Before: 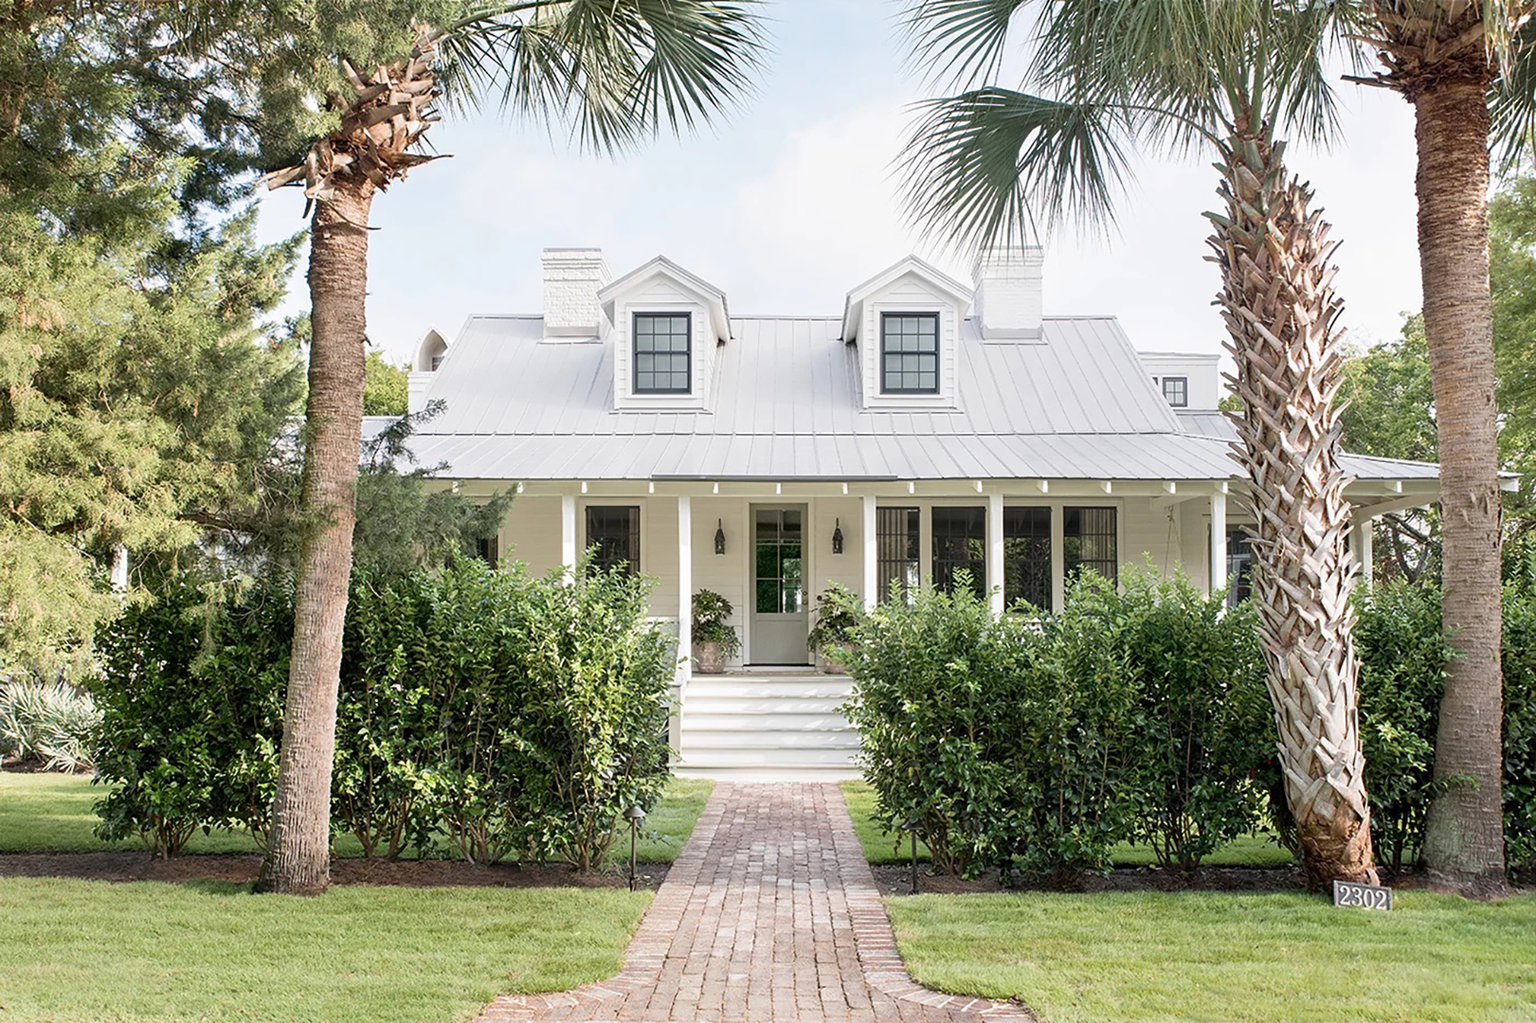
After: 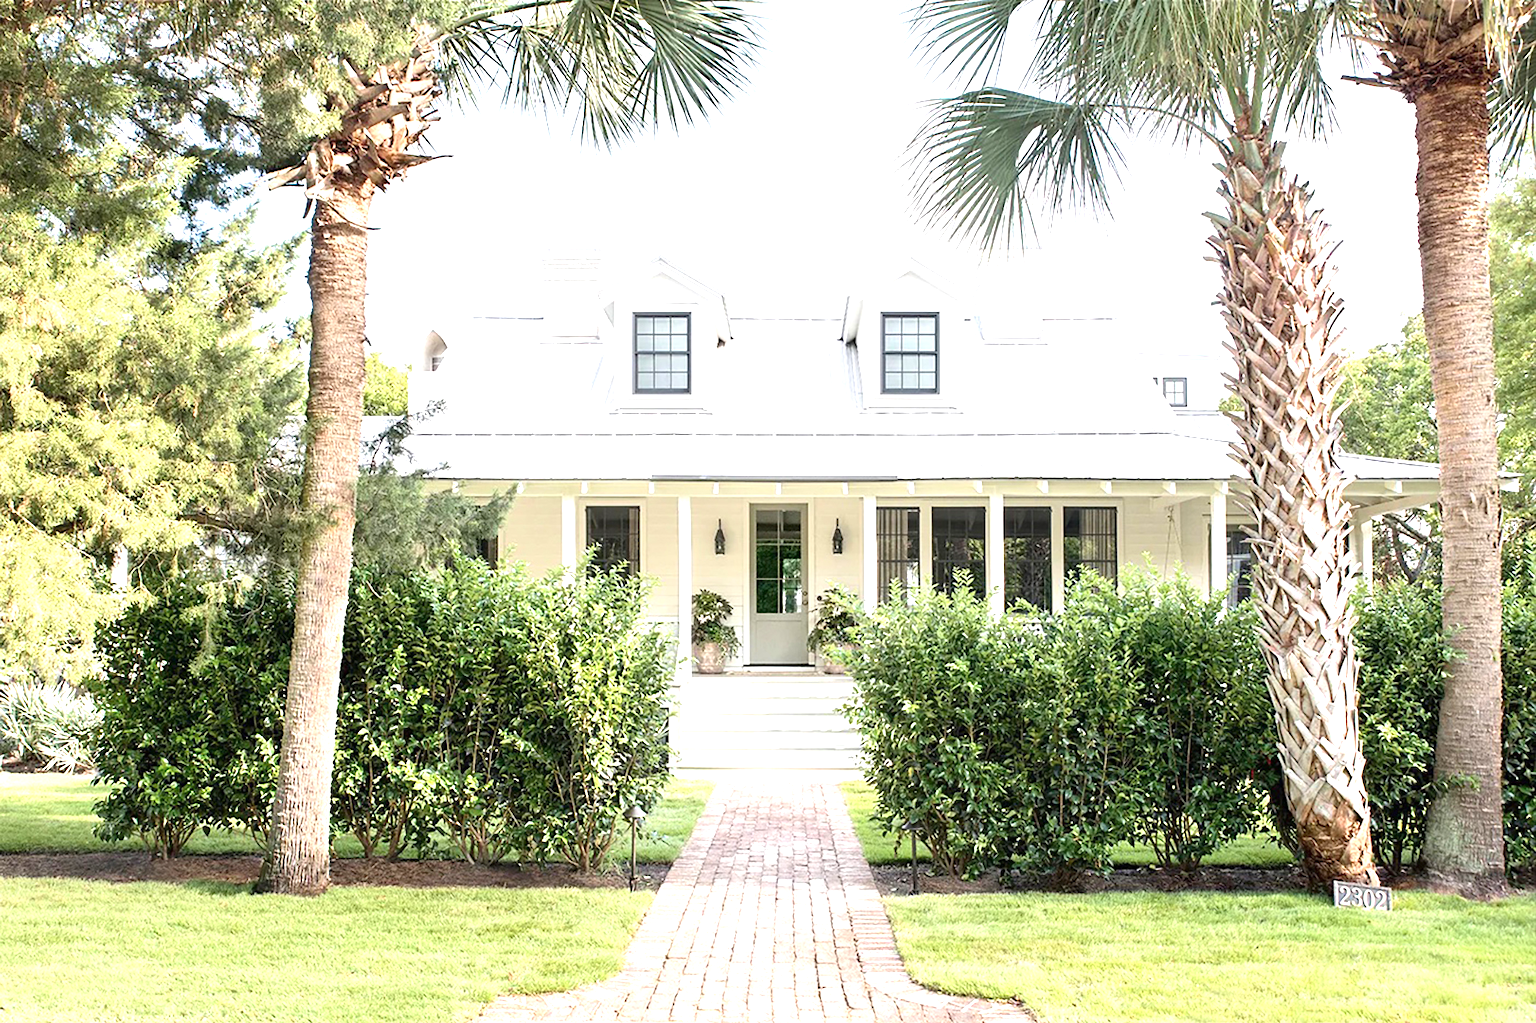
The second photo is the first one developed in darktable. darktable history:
exposure: black level correction 0, exposure 1.1 EV, compensate highlight preservation false
contrast brightness saturation: contrast 0.1, brightness 0.02, saturation 0.02
